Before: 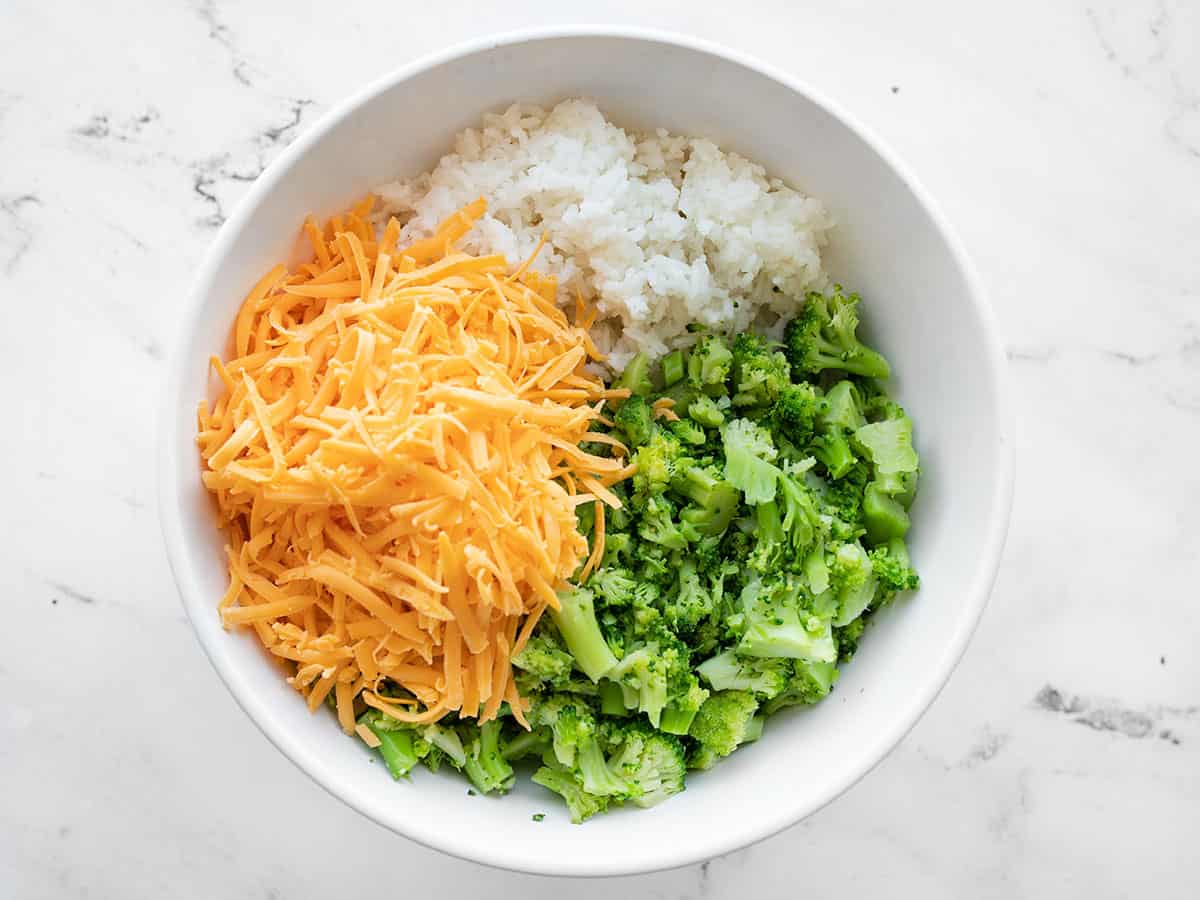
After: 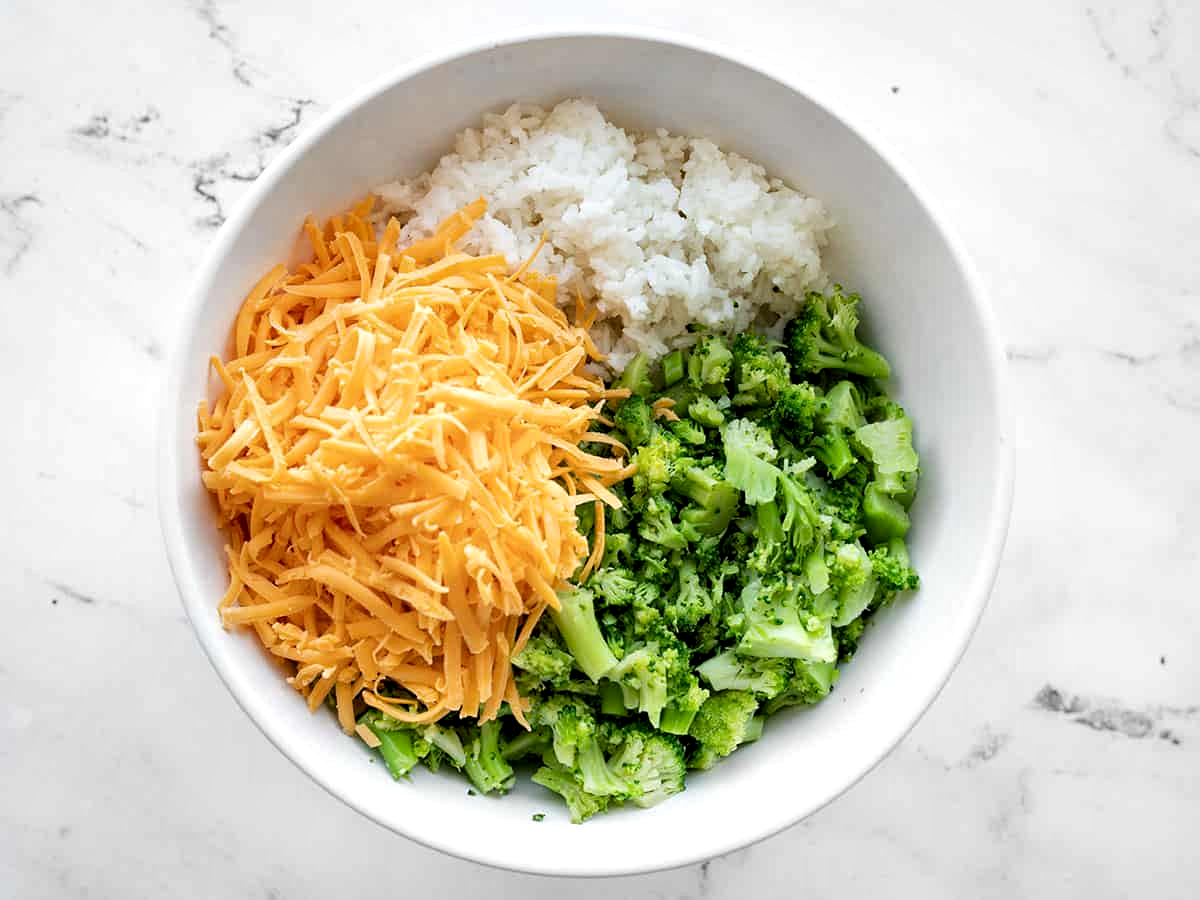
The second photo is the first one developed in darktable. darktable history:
local contrast: highlights 138%, shadows 135%, detail 139%, midtone range 0.253
